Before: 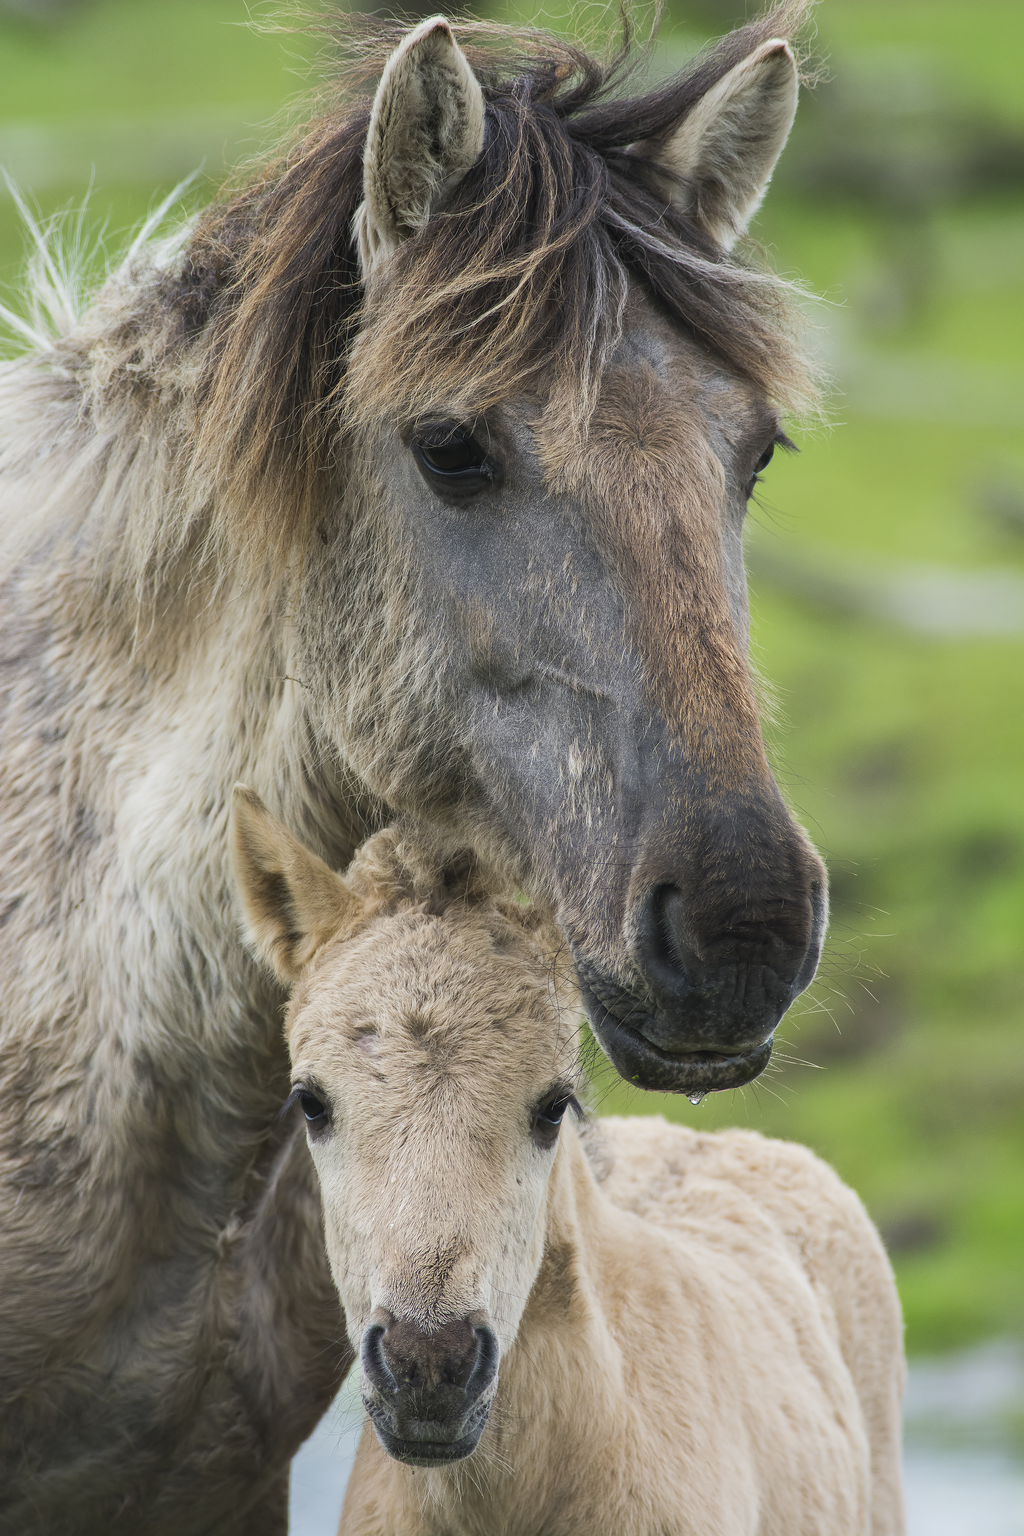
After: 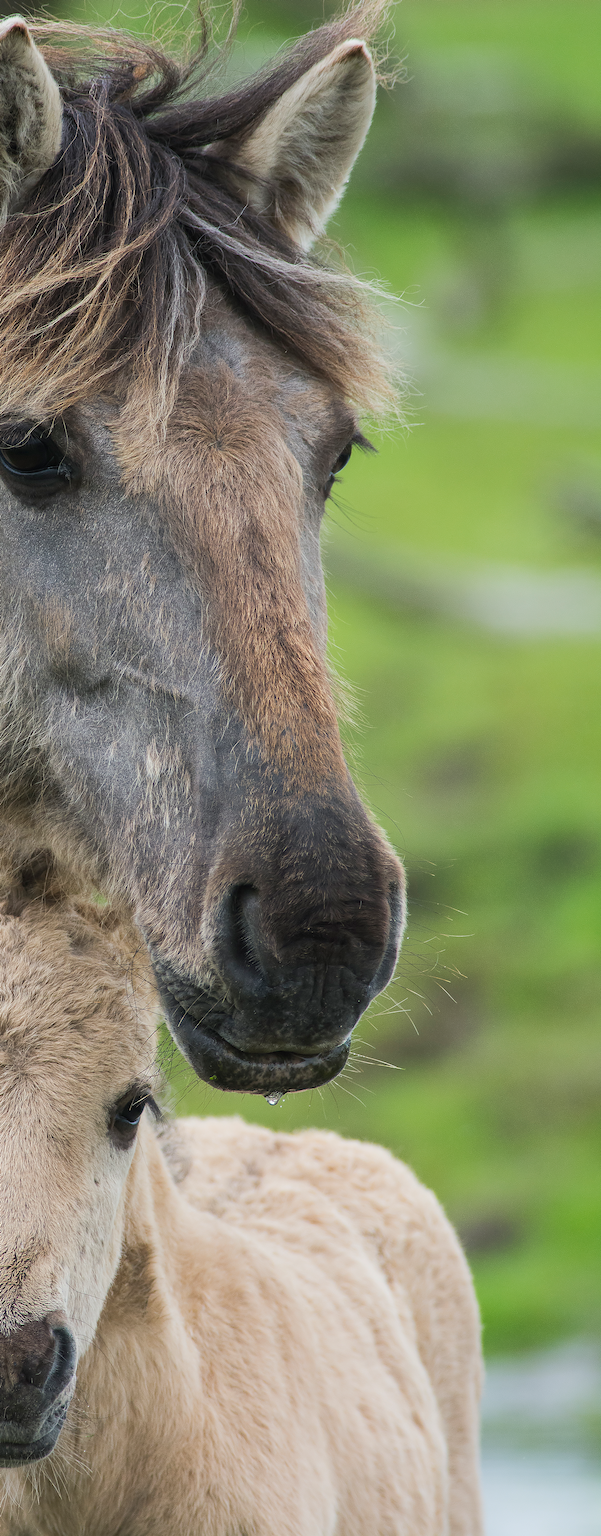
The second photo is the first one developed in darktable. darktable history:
crop: left 41.286%
